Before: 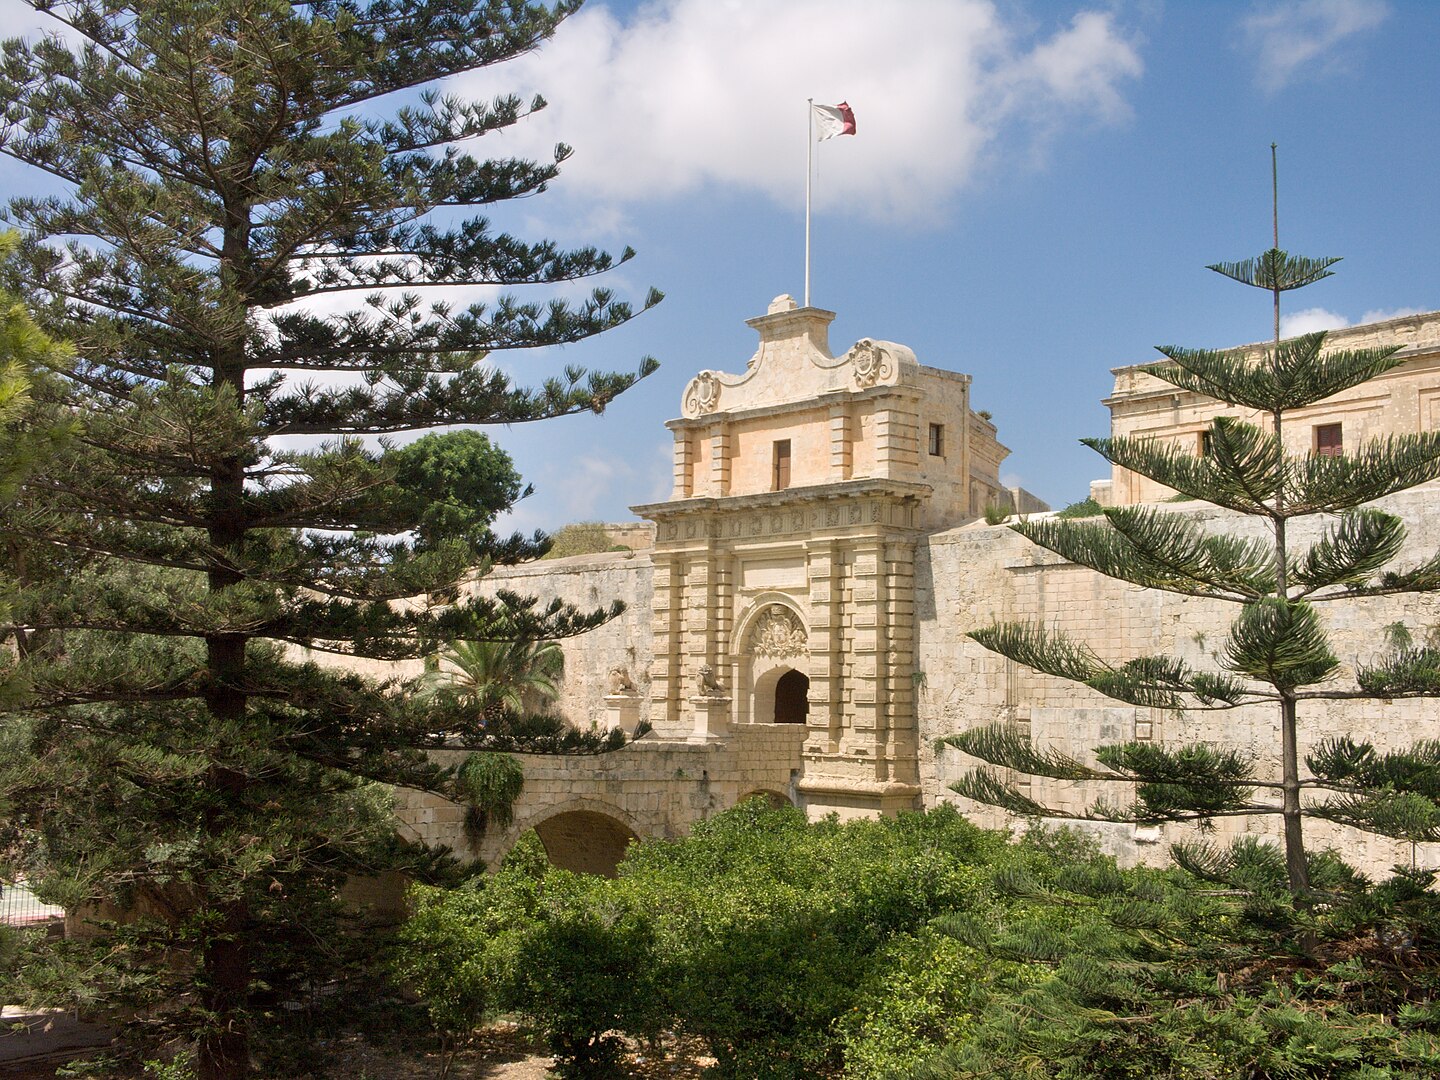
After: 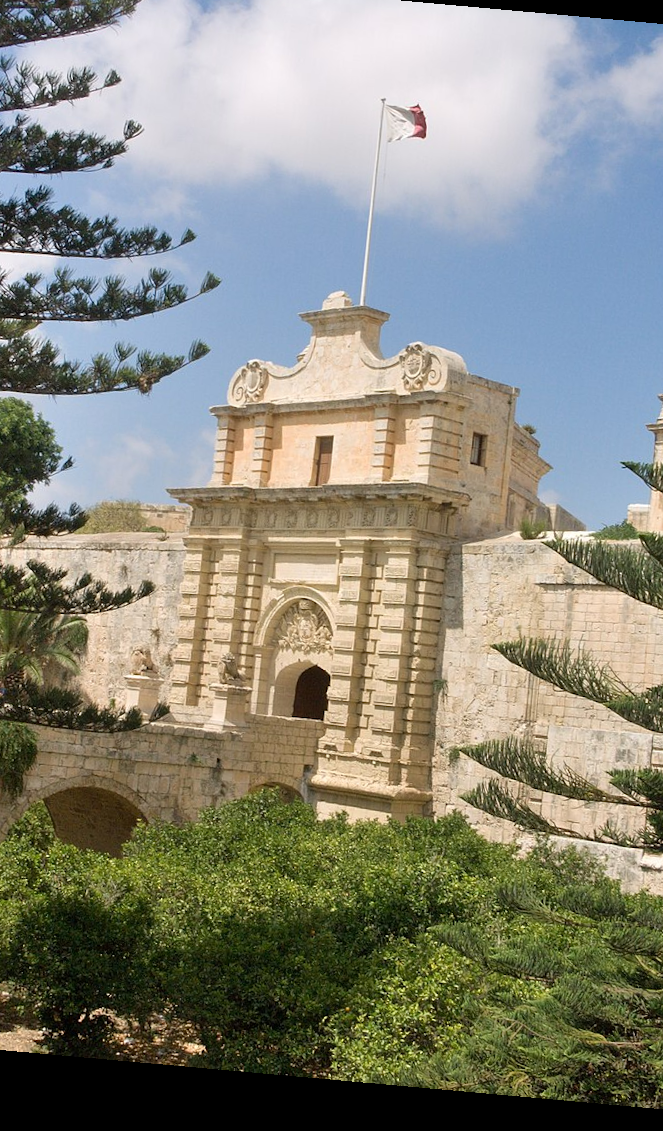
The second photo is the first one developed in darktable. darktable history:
rotate and perspective: rotation 5.12°, automatic cropping off
crop: left 33.452%, top 6.025%, right 23.155%
